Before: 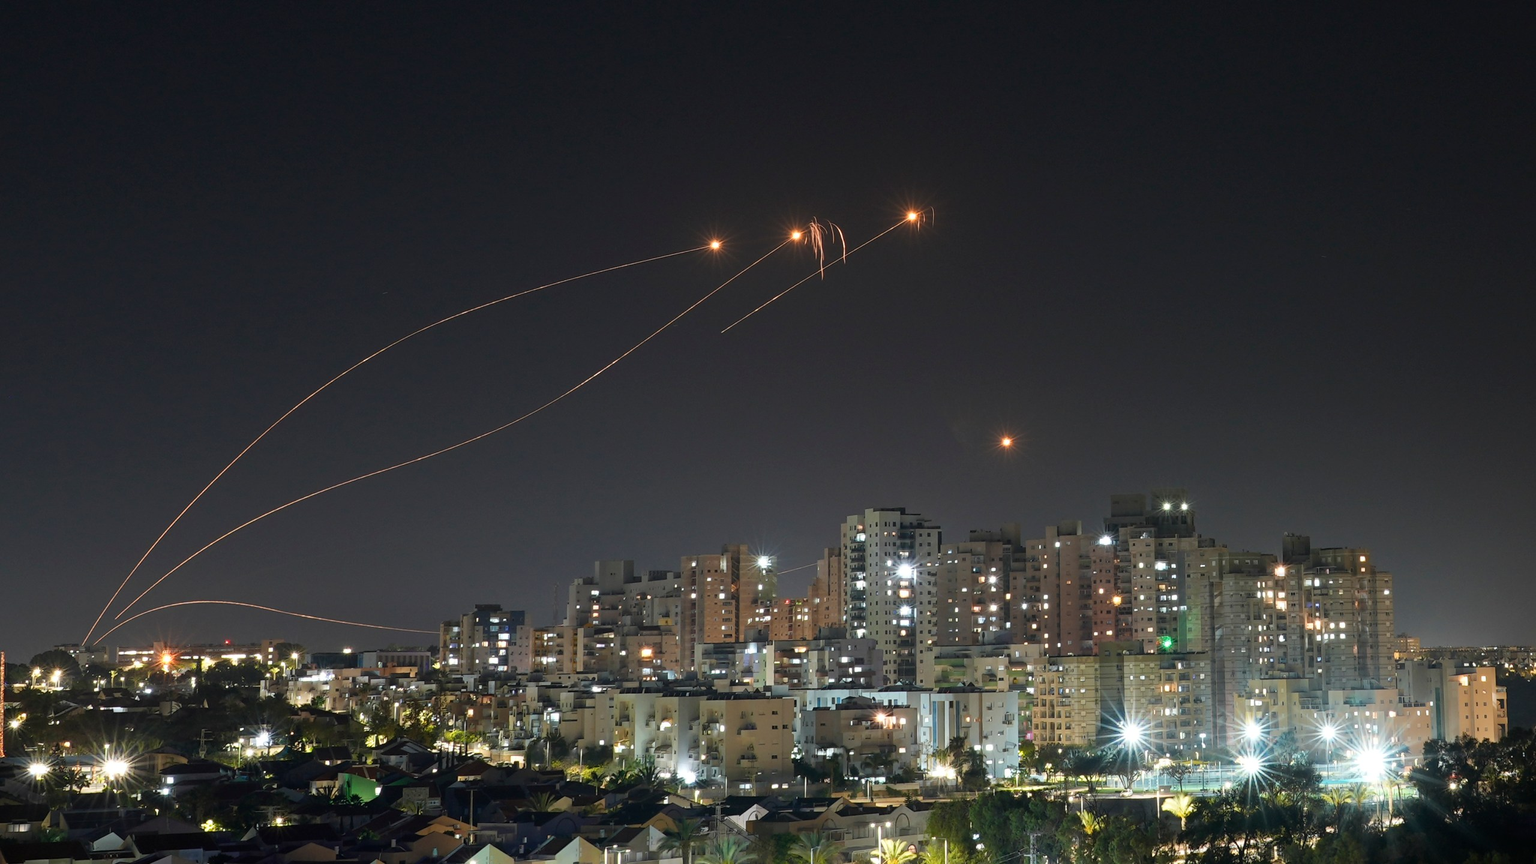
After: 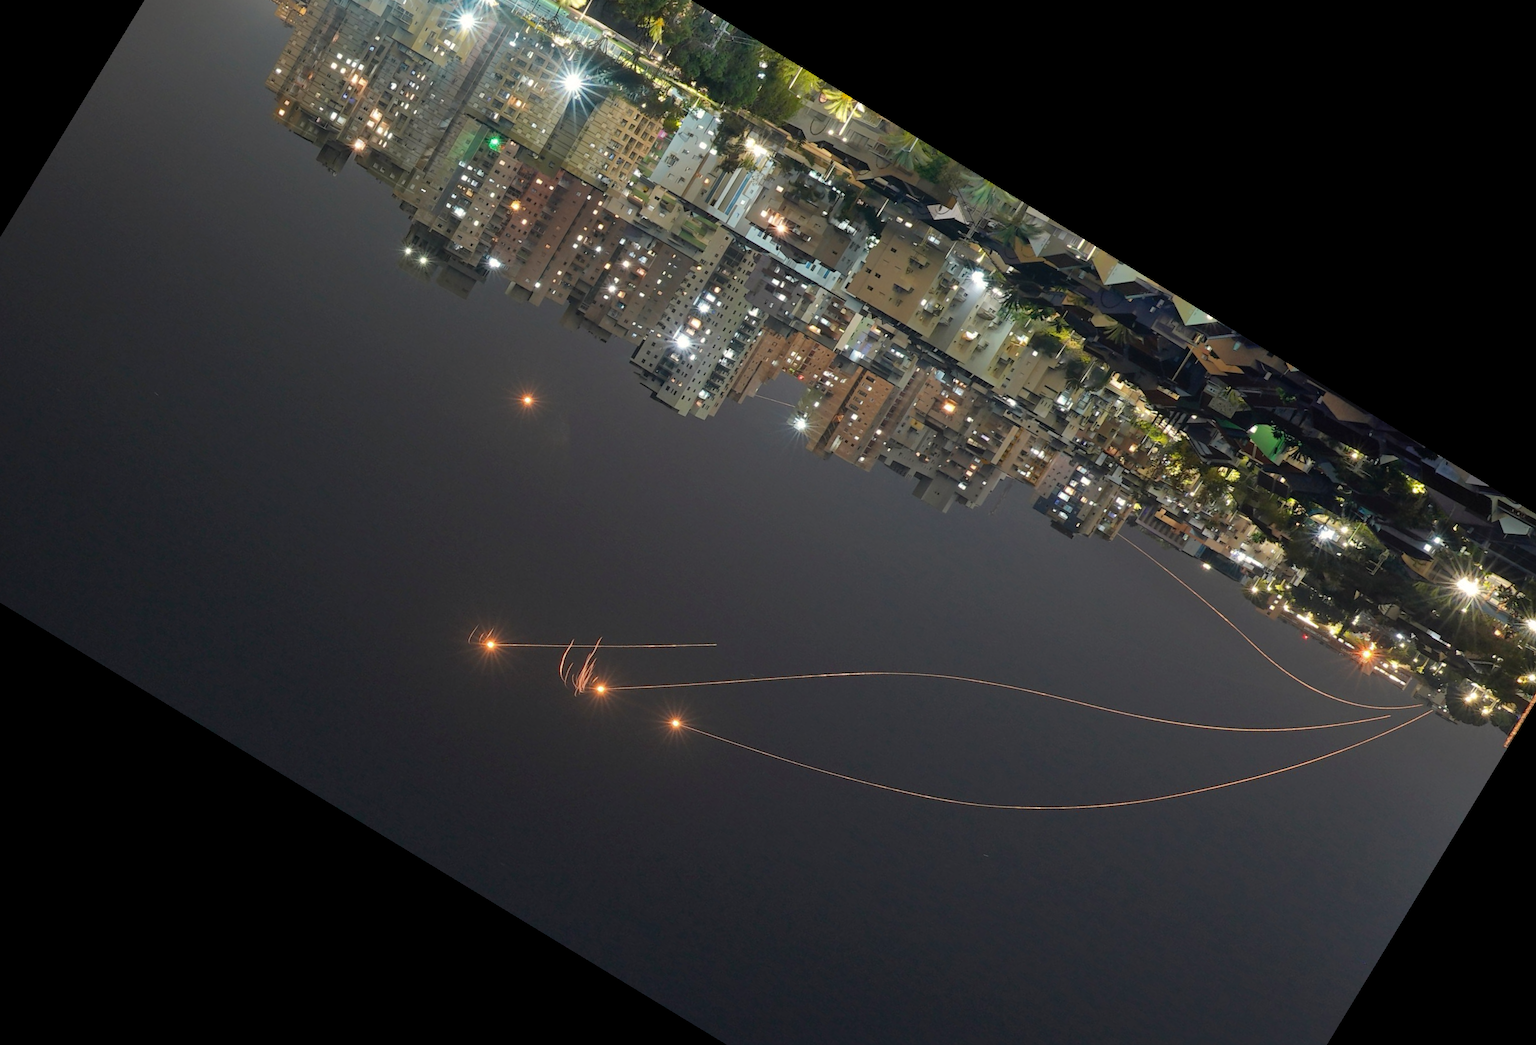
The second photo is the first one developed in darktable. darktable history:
white balance: red 1.009, blue 0.985
crop and rotate: angle 148.68°, left 9.111%, top 15.603%, right 4.588%, bottom 17.041%
shadows and highlights: shadows 40, highlights -60
